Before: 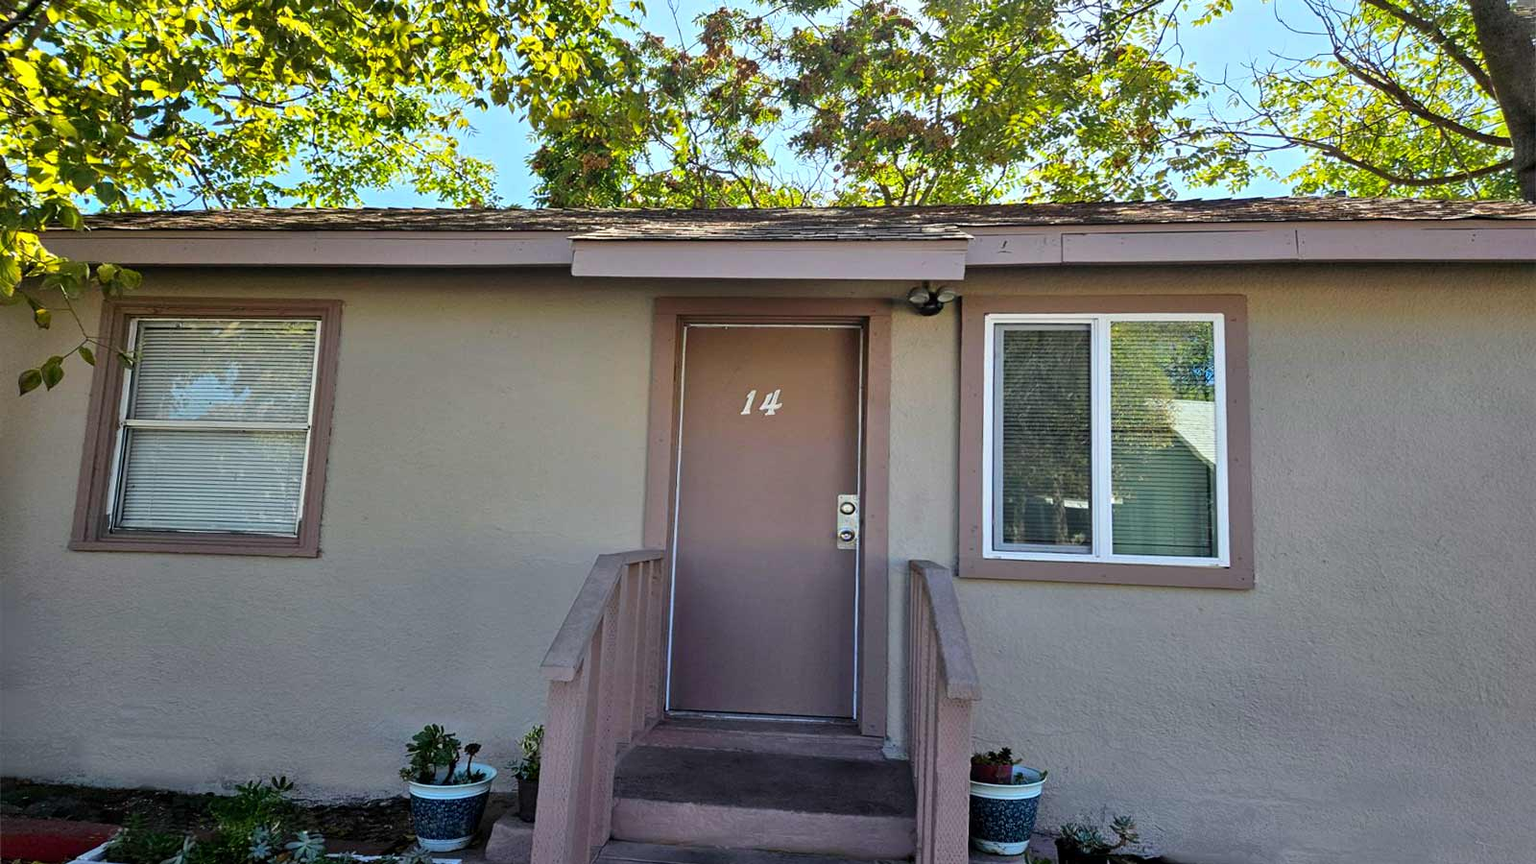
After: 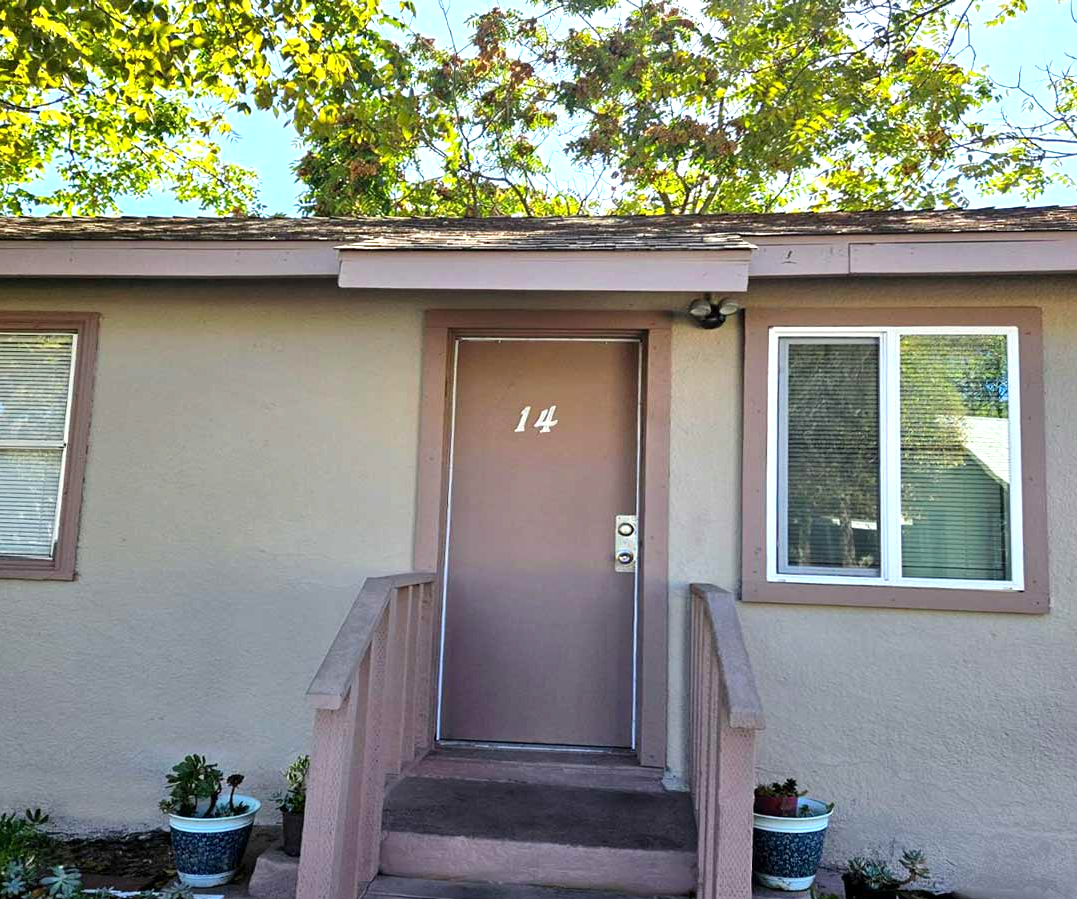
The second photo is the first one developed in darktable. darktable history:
exposure: exposure 0.564 EV, compensate highlight preservation false
crop and rotate: left 16.074%, right 16.59%
